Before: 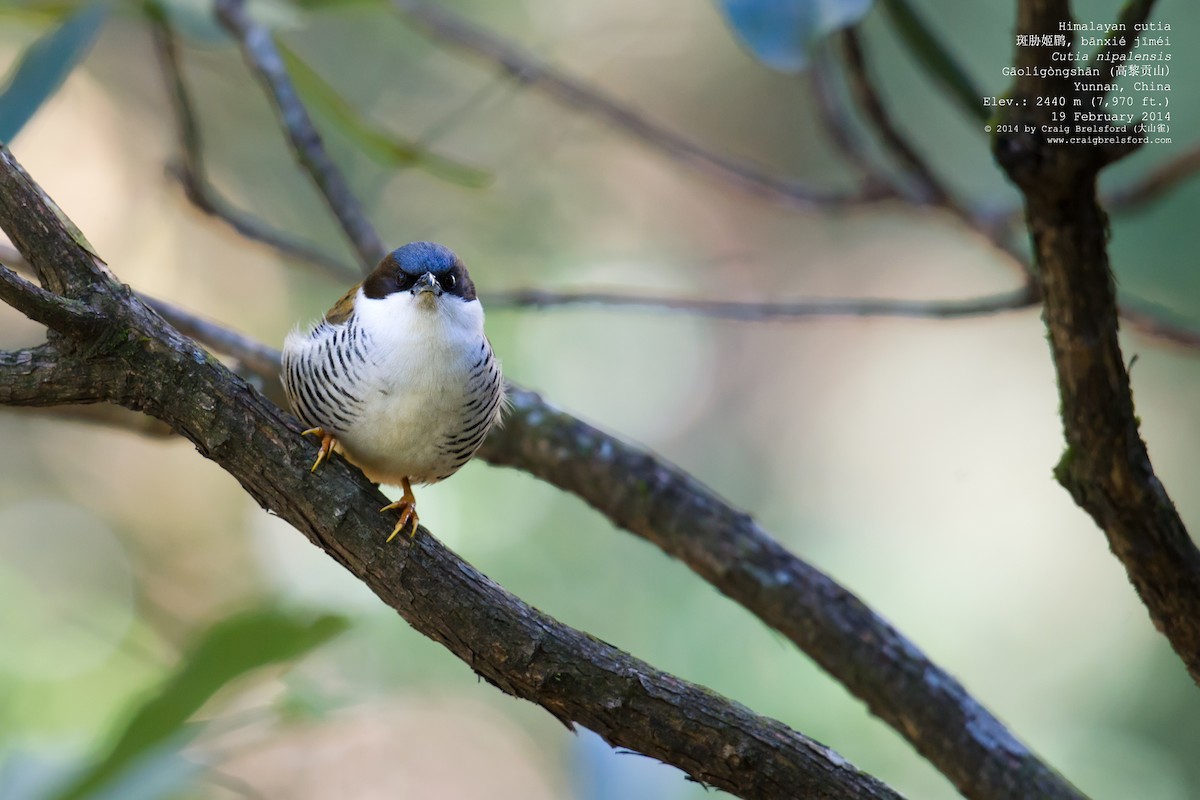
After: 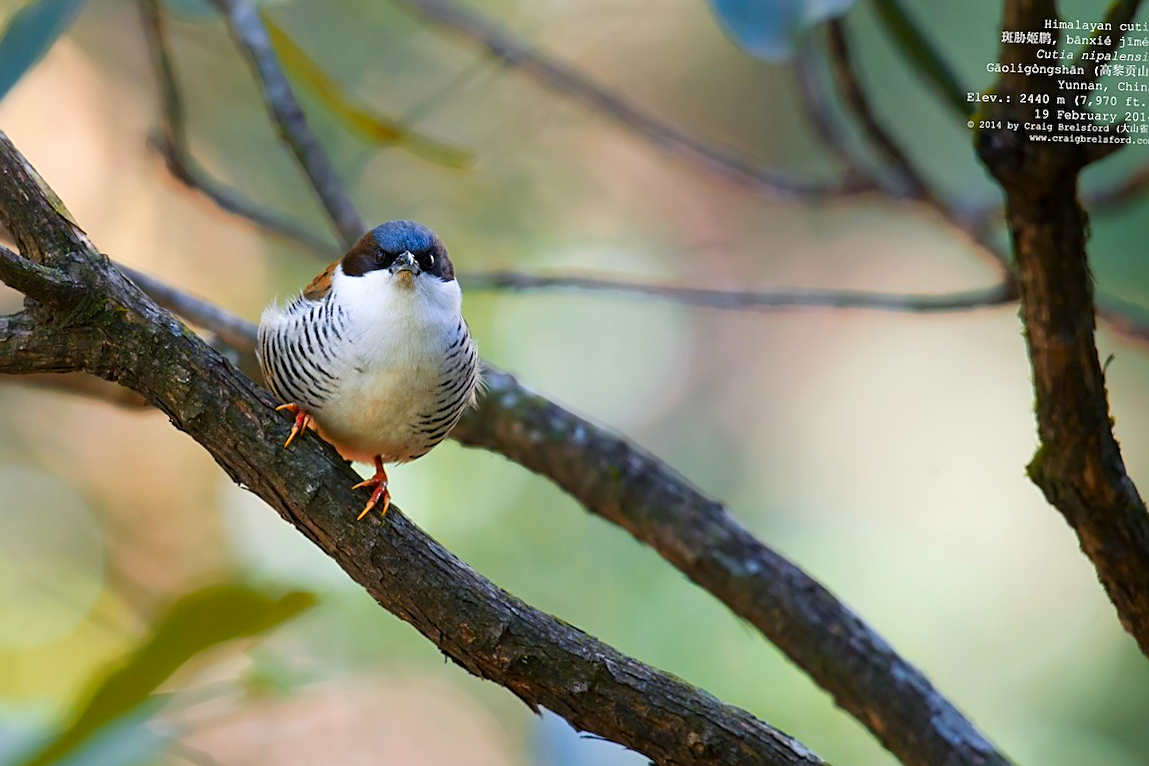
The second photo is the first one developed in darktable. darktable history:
sharpen: on, module defaults
color zones: curves: ch1 [(0.24, 0.634) (0.75, 0.5)]; ch2 [(0.253, 0.437) (0.745, 0.491)], mix 102.12%
crop and rotate: angle -1.69°
